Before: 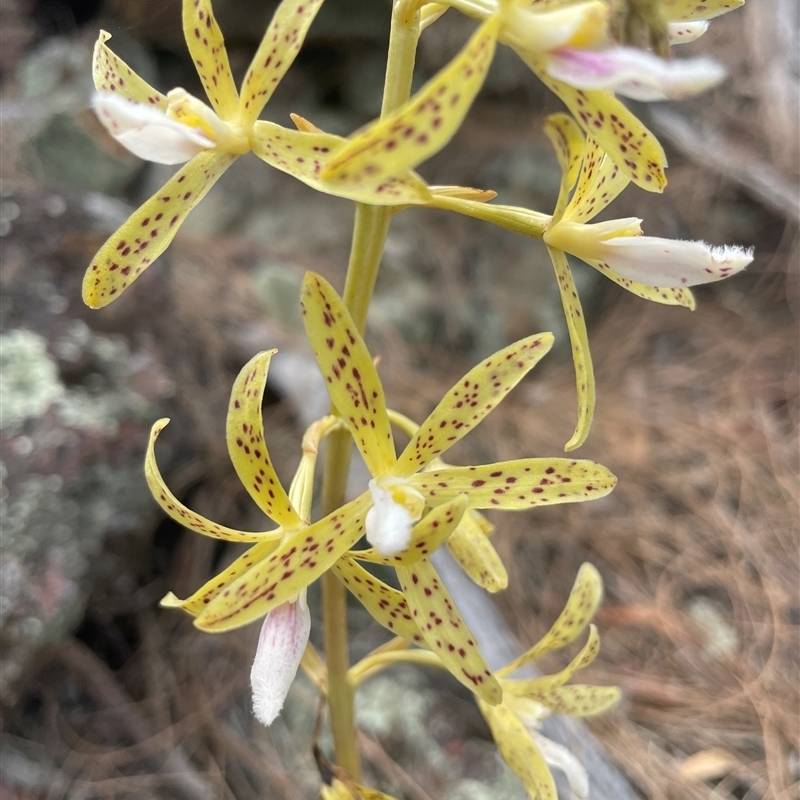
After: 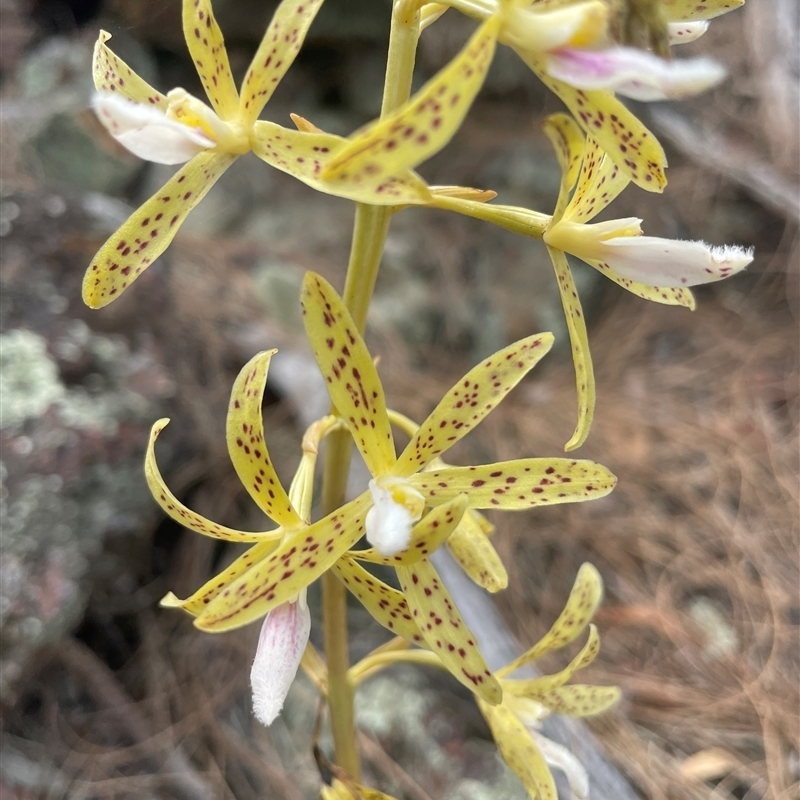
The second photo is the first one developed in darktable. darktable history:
shadows and highlights: low approximation 0.01, soften with gaussian
color zones: mix -62.47%
